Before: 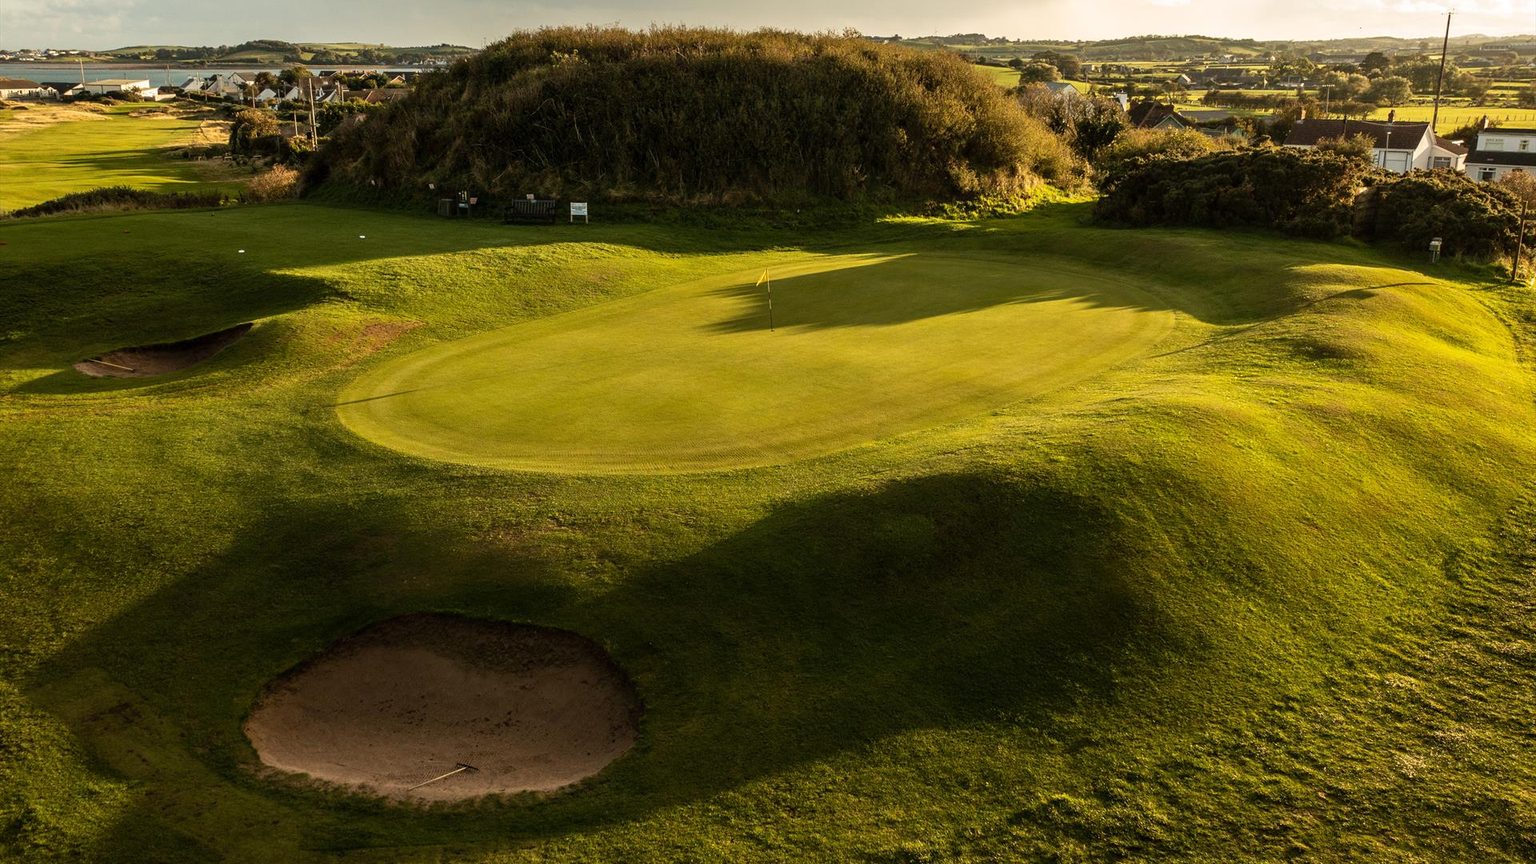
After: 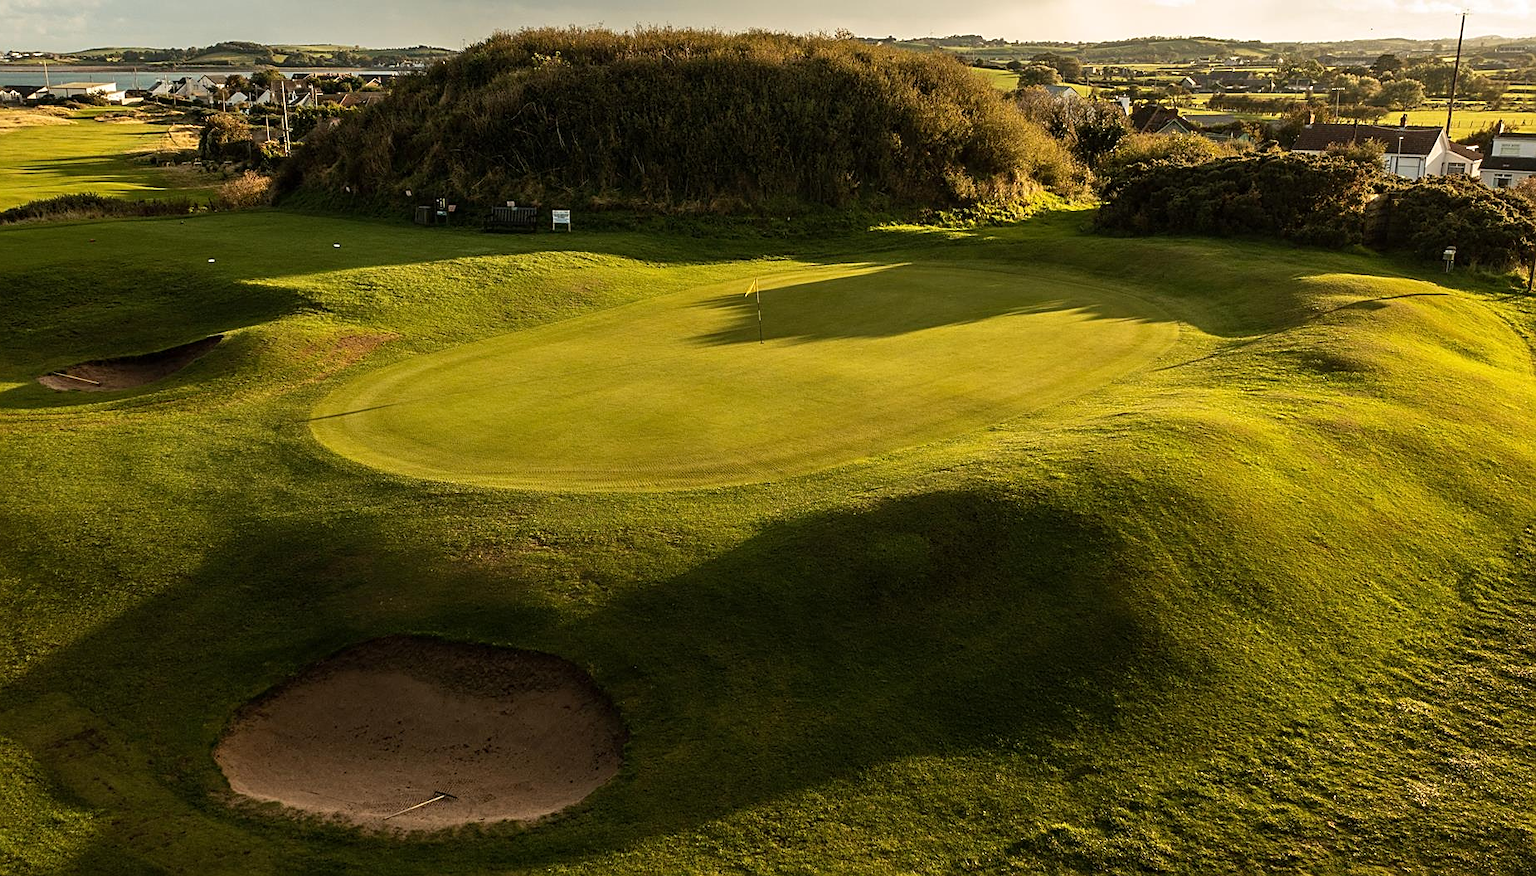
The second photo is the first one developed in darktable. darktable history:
crop and rotate: left 2.495%, right 1.04%, bottom 2.081%
sharpen: amount 0.489
